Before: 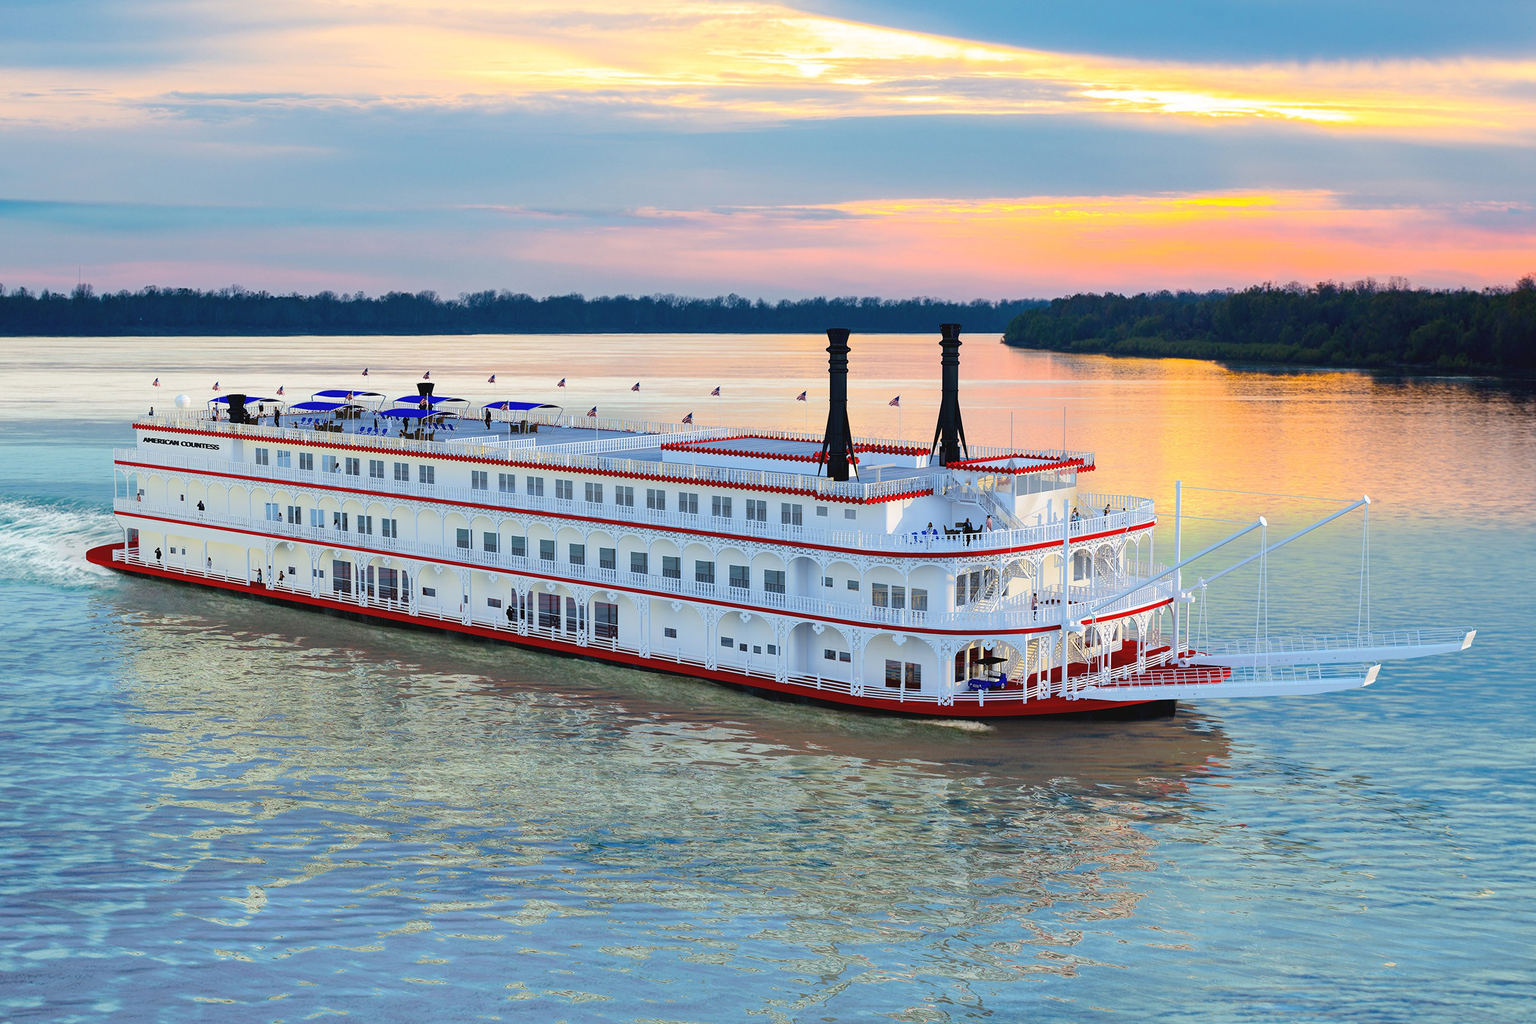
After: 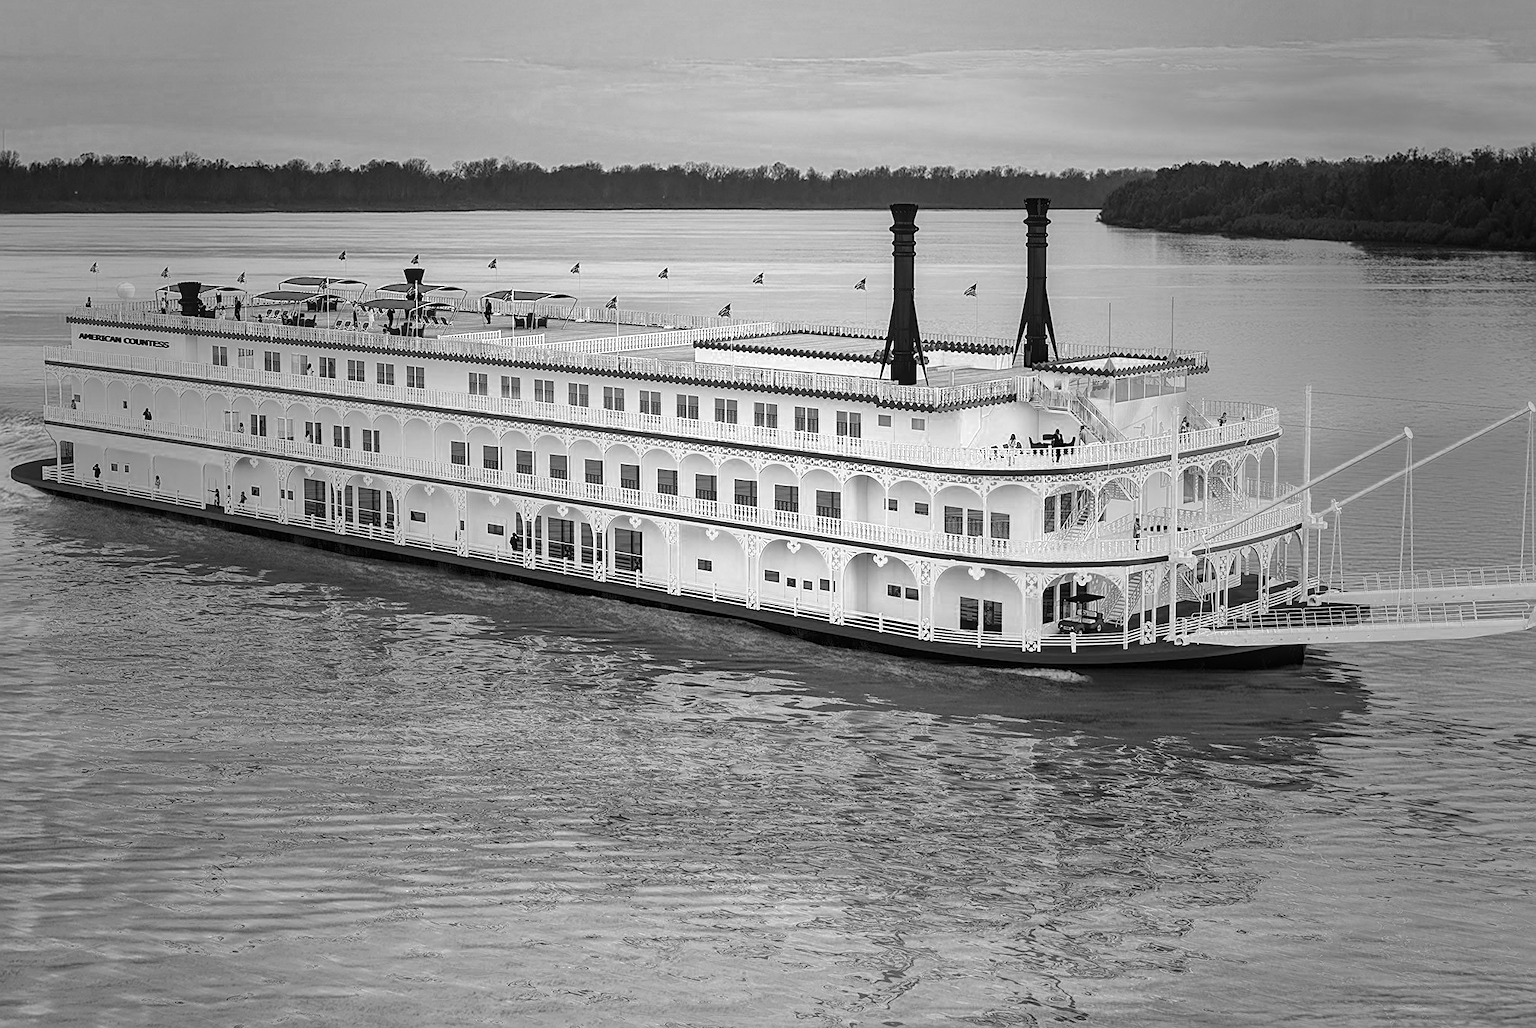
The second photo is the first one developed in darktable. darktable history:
crop and rotate: left 5.011%, top 15.362%, right 10.712%
contrast brightness saturation: contrast 0.076, saturation 0.196
vignetting: fall-off start 16.72%, fall-off radius 99.43%, brightness -0.519, saturation -0.508, width/height ratio 0.721
local contrast: on, module defaults
sharpen: amount 0.5
color zones: curves: ch0 [(0, 0.613) (0.01, 0.613) (0.245, 0.448) (0.498, 0.529) (0.642, 0.665) (0.879, 0.777) (0.99, 0.613)]; ch1 [(0, 0) (0.143, 0) (0.286, 0) (0.429, 0) (0.571, 0) (0.714, 0) (0.857, 0)]
tone equalizer: on, module defaults
